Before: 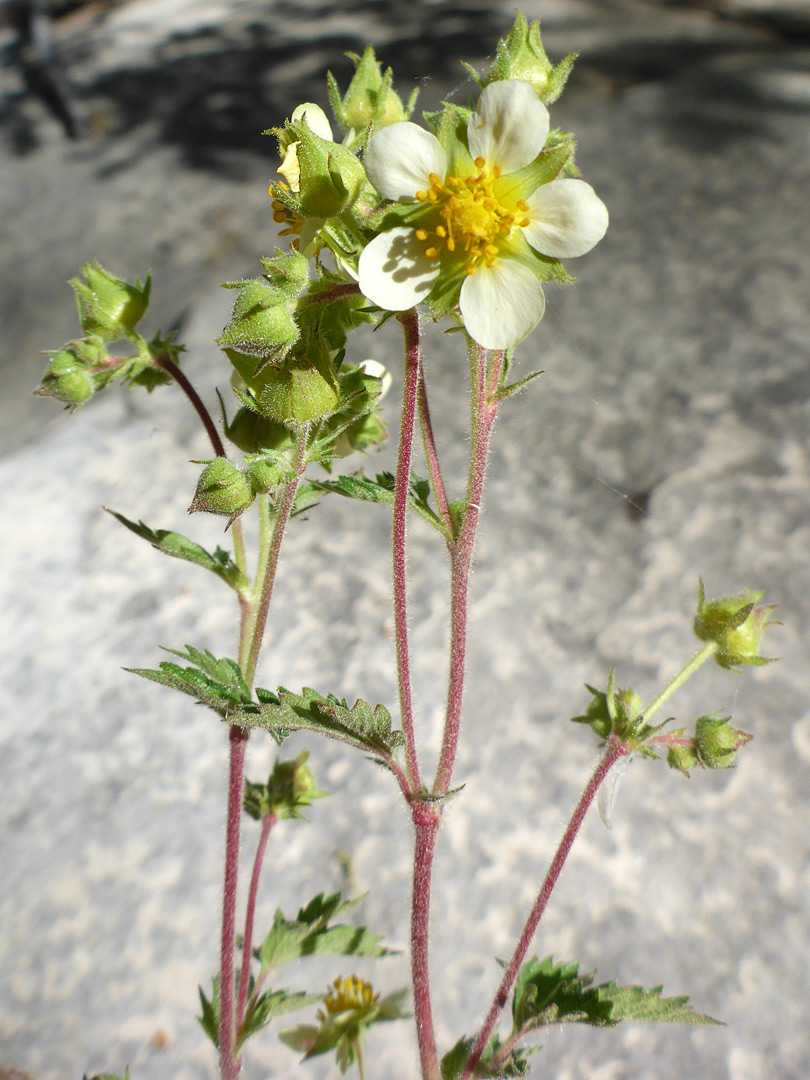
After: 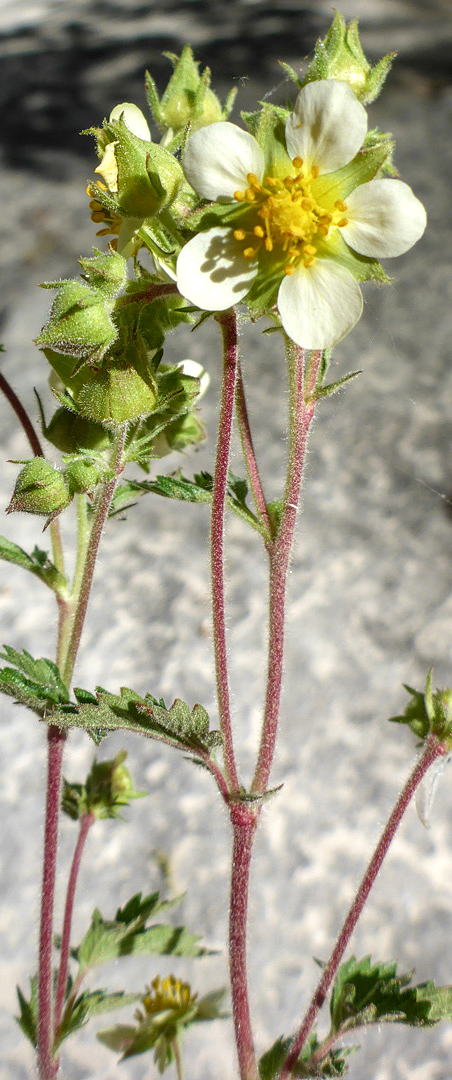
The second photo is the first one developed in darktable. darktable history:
crop and rotate: left 22.504%, right 21.624%
local contrast: detail 130%
